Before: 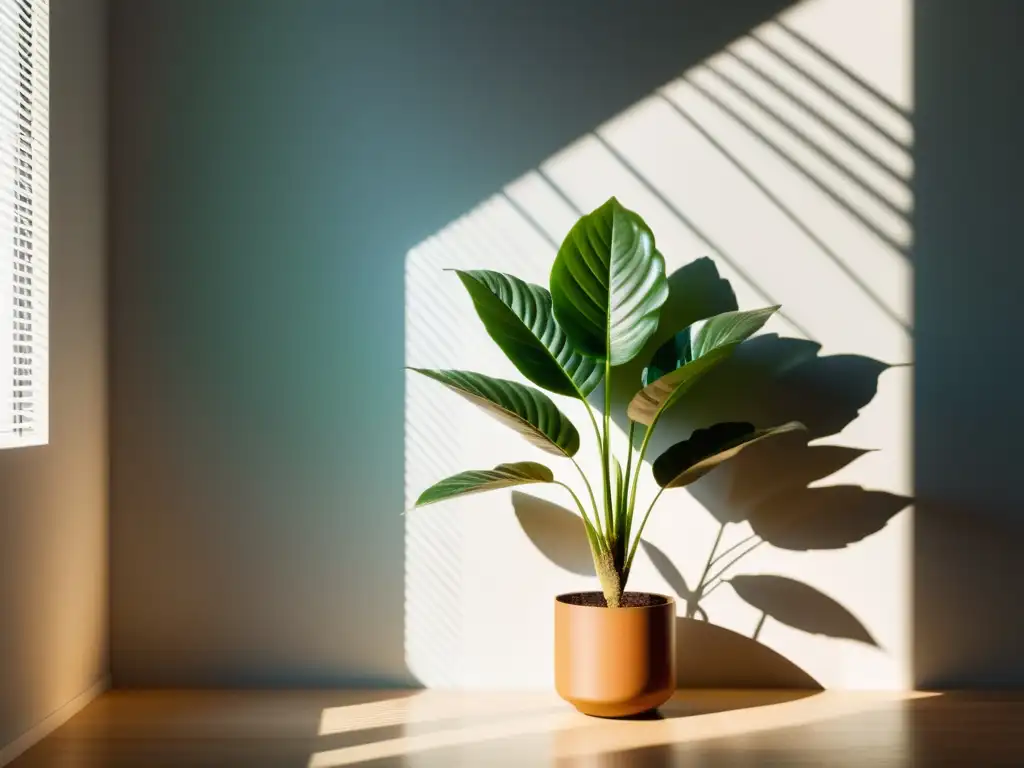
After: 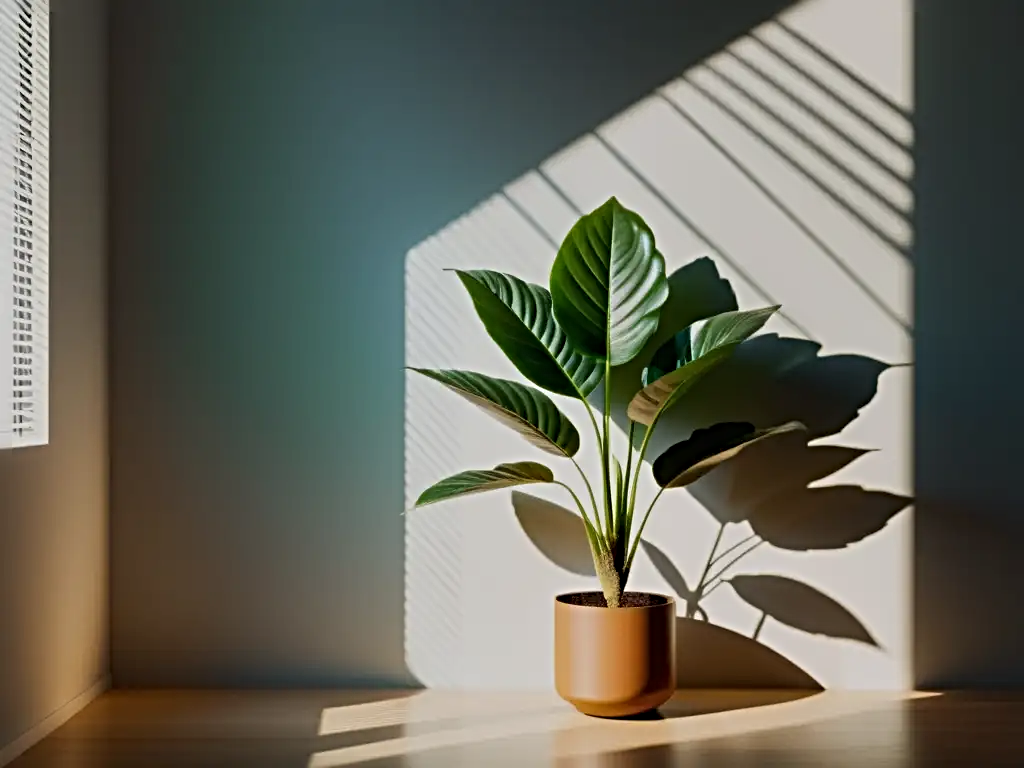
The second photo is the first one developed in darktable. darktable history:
exposure: exposure -0.607 EV, compensate highlight preservation false
sharpen: radius 4.907
